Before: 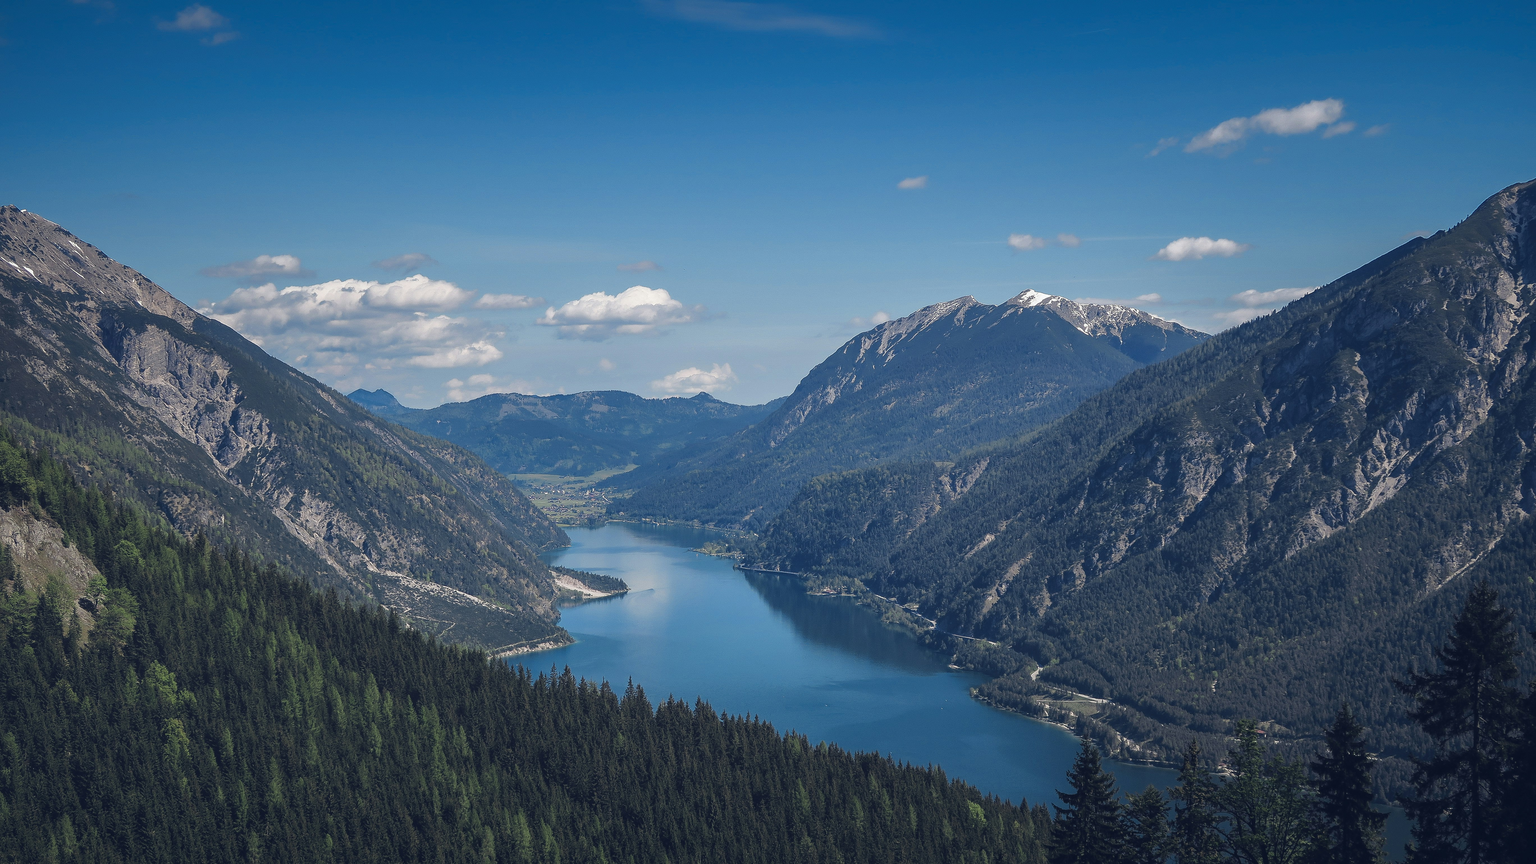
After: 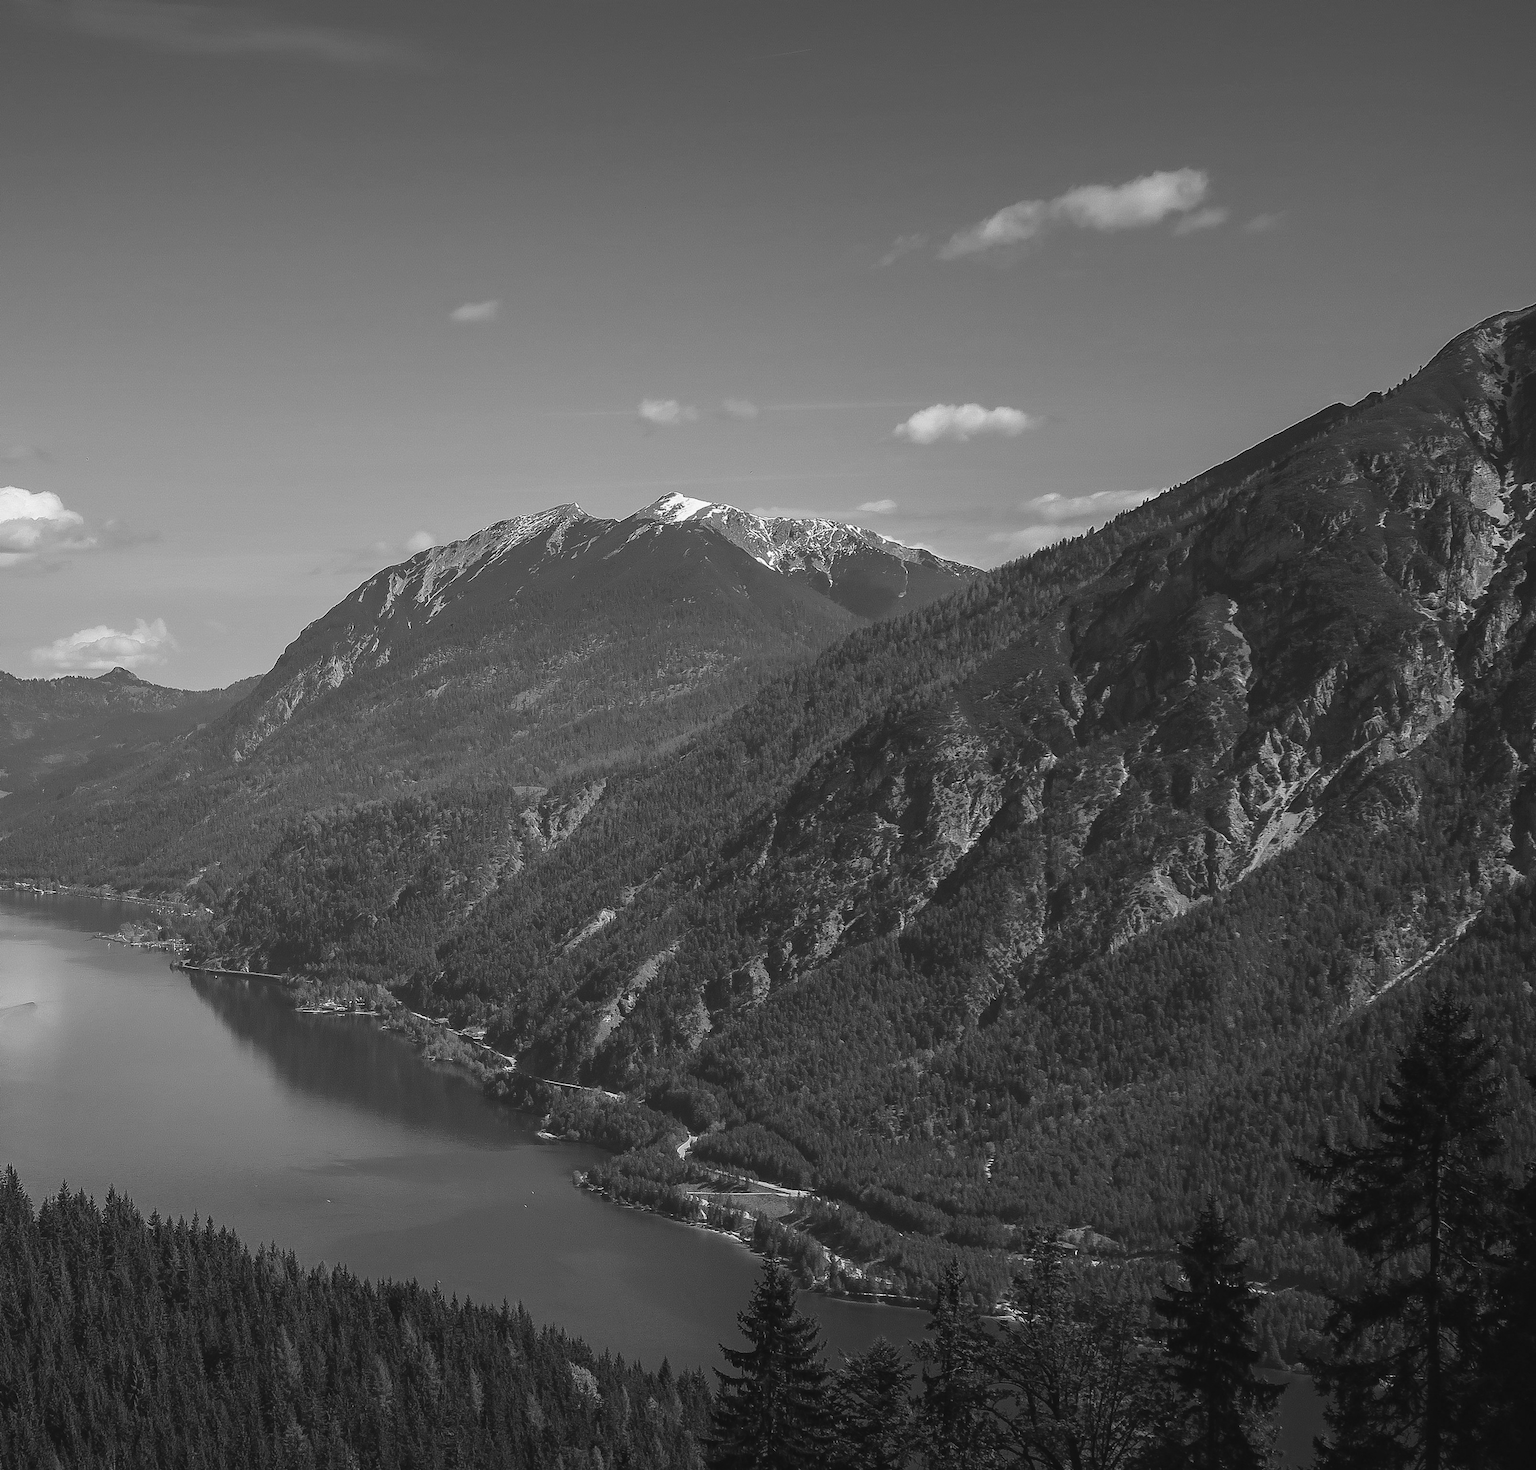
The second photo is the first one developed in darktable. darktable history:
color calibration: output gray [0.714, 0.278, 0, 0], x 0.382, y 0.371, temperature 3889.29 K
crop: left 41.245%
